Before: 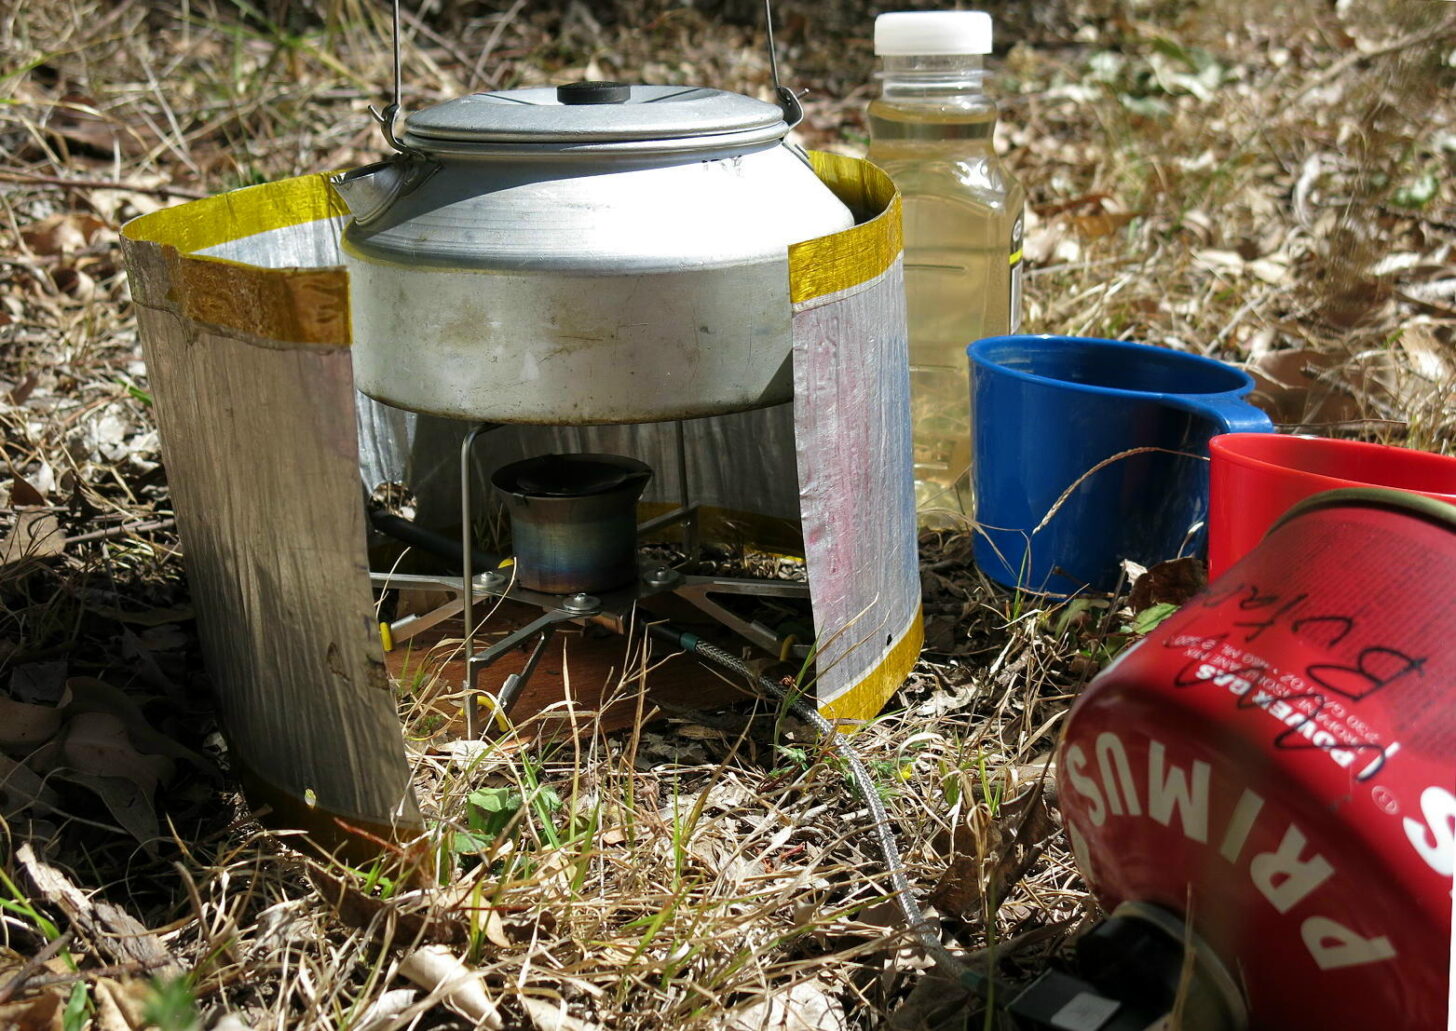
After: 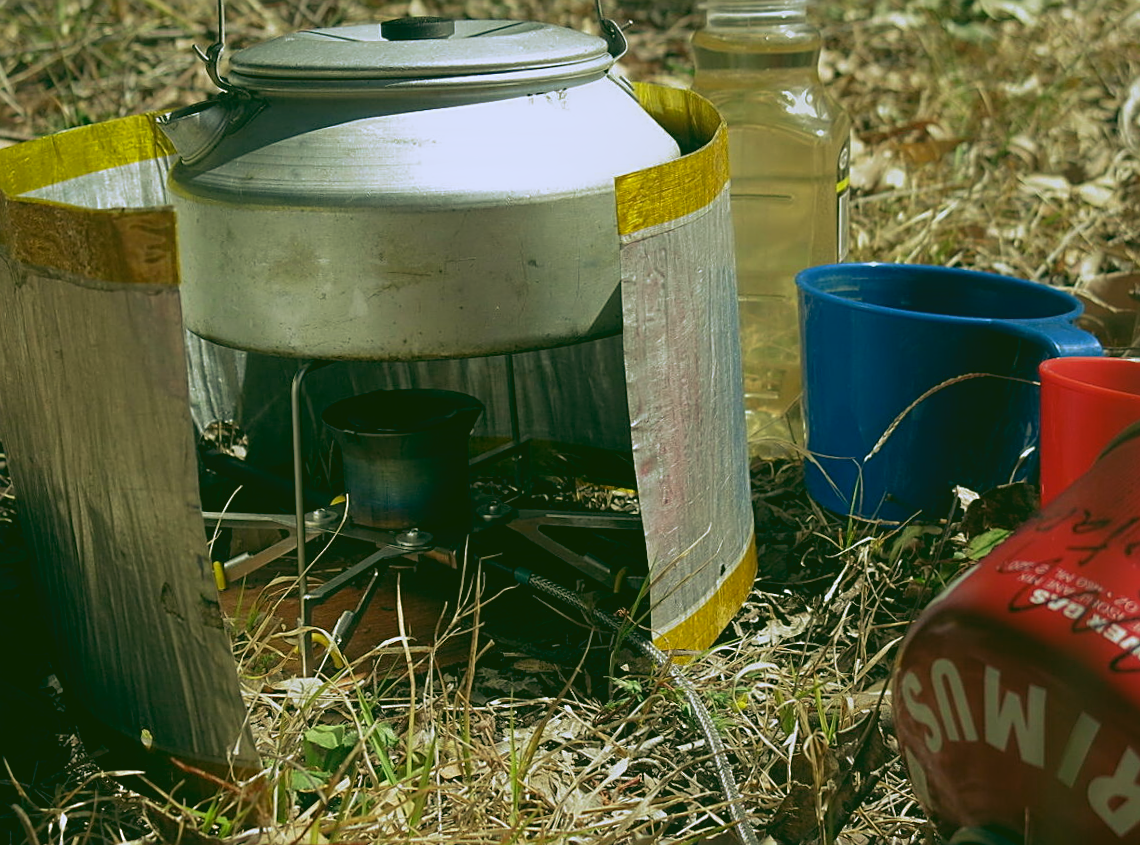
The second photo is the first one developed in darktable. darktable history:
sharpen: on, module defaults
crop: left 11.225%, top 5.381%, right 9.565%, bottom 10.314%
rgb curve: curves: ch0 [(0.123, 0.061) (0.995, 0.887)]; ch1 [(0.06, 0.116) (1, 0.906)]; ch2 [(0, 0) (0.824, 0.69) (1, 1)], mode RGB, independent channels, compensate middle gray true
contrast equalizer: octaves 7, y [[0.6 ×6], [0.55 ×6], [0 ×6], [0 ×6], [0 ×6]], mix -0.36
rotate and perspective: rotation -1°, crop left 0.011, crop right 0.989, crop top 0.025, crop bottom 0.975
